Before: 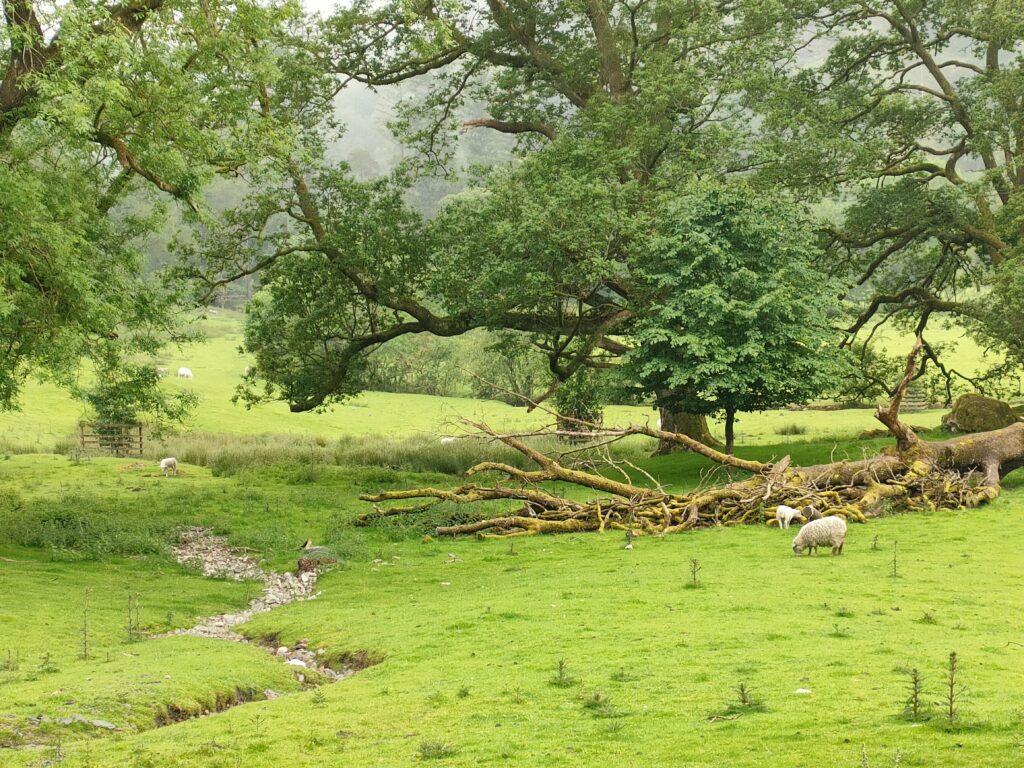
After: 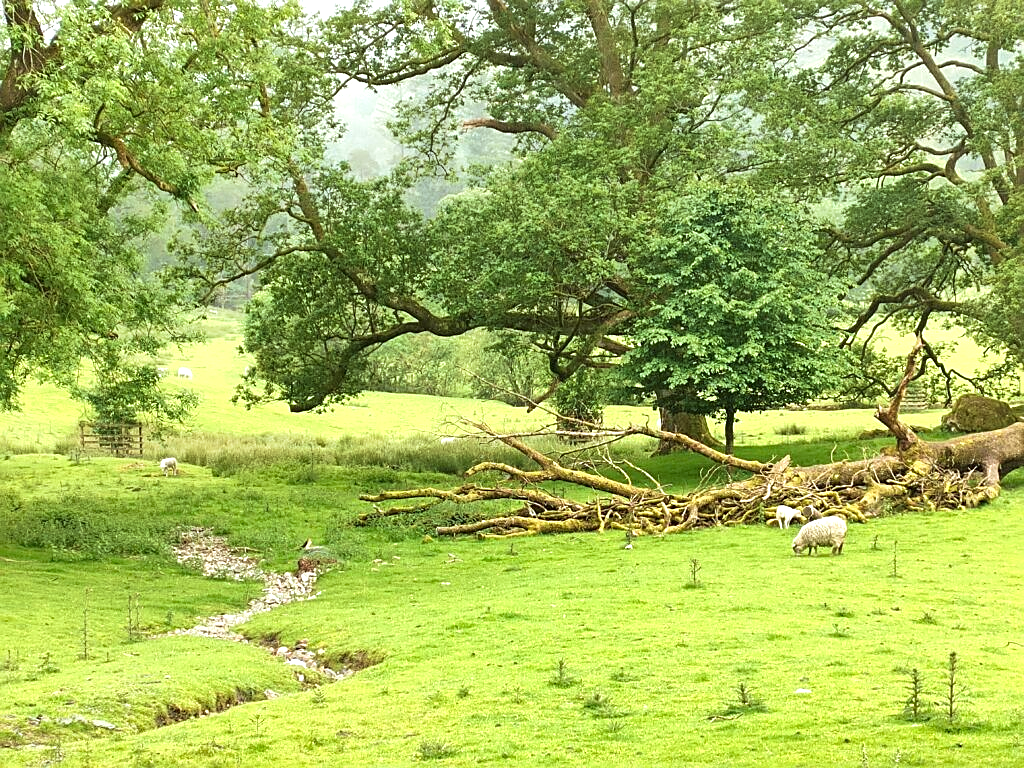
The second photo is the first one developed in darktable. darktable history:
velvia: strength 27%
color correction: highlights a* -2.73, highlights b* -2.09, shadows a* 2.41, shadows b* 2.73
levels: levels [0, 0.43, 0.859]
sharpen: on, module defaults
